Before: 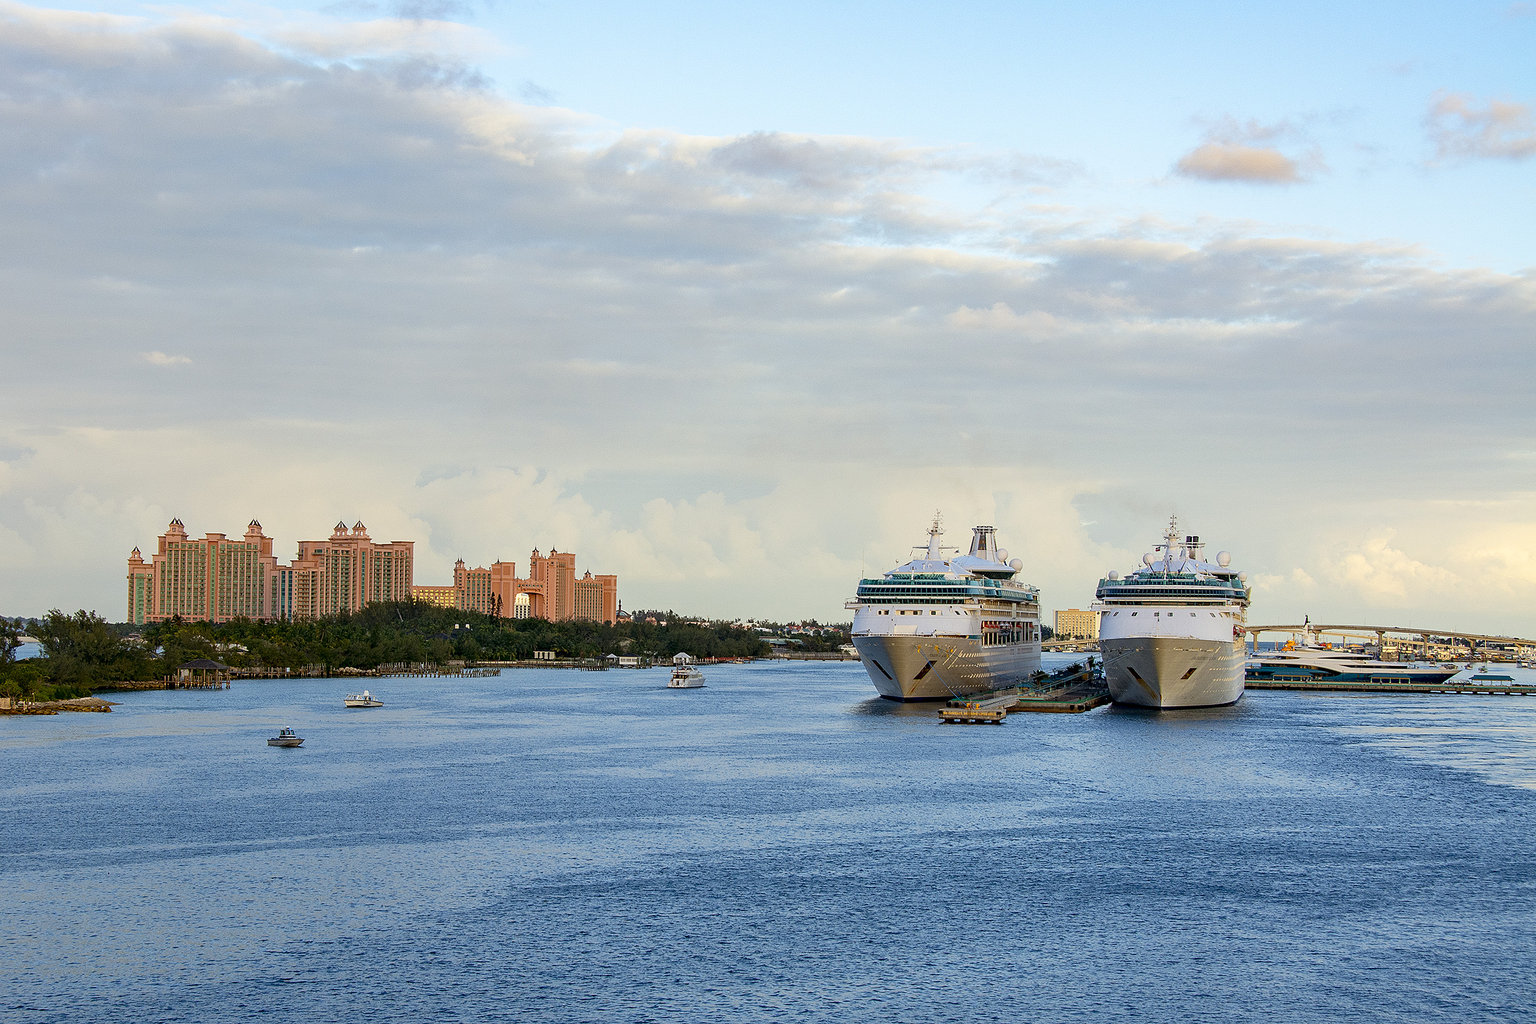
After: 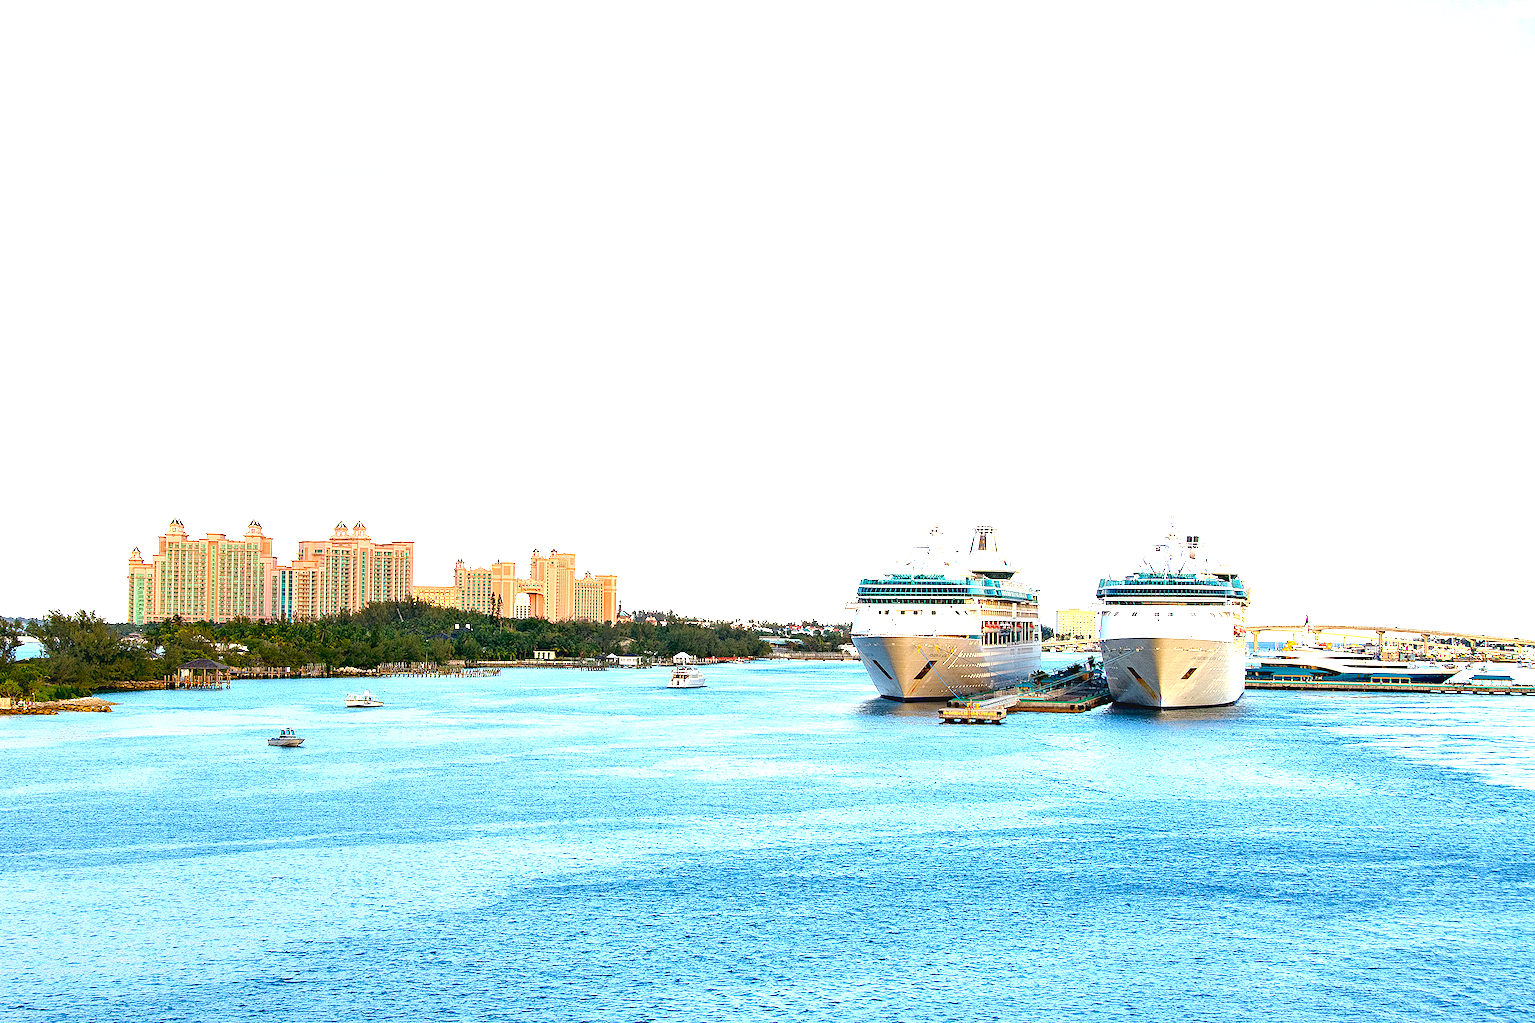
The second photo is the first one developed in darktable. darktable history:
exposure: black level correction 0, exposure 1.75 EV, compensate exposure bias true, compensate highlight preservation false
contrast equalizer: y [[0.5, 0.488, 0.462, 0.461, 0.491, 0.5], [0.5 ×6], [0.5 ×6], [0 ×6], [0 ×6]]
